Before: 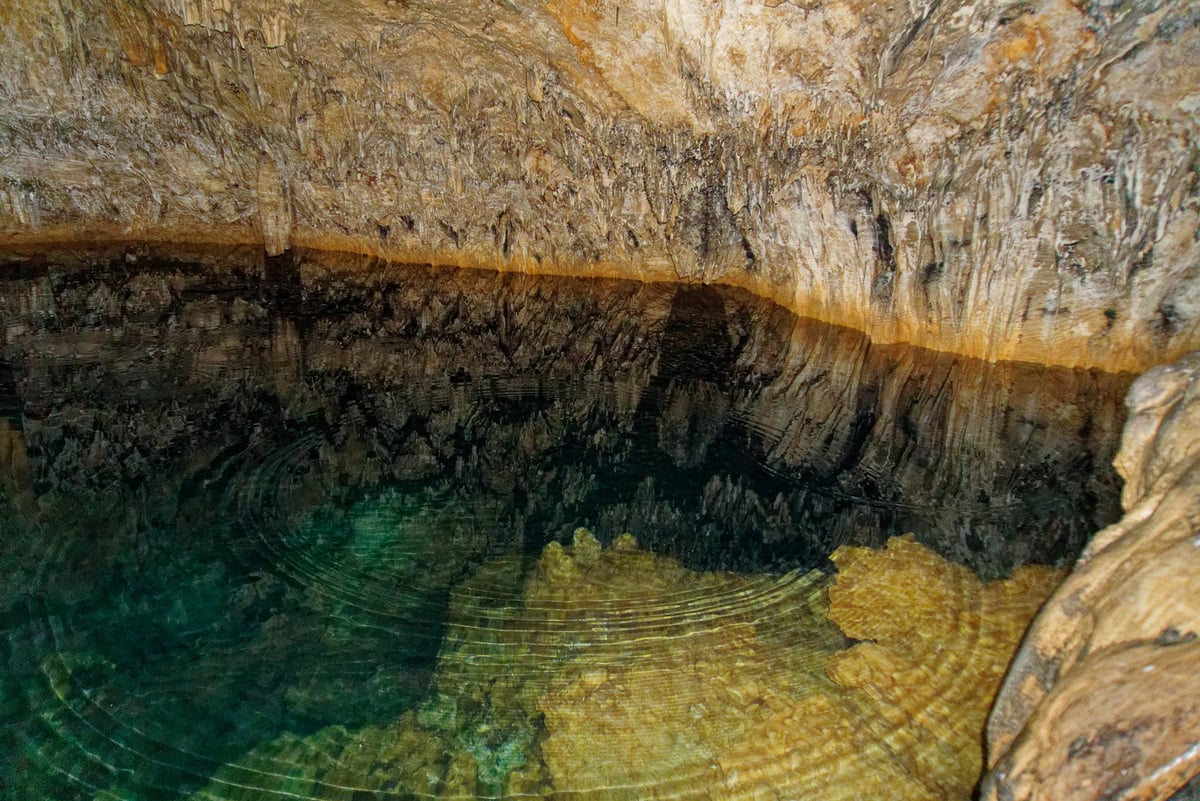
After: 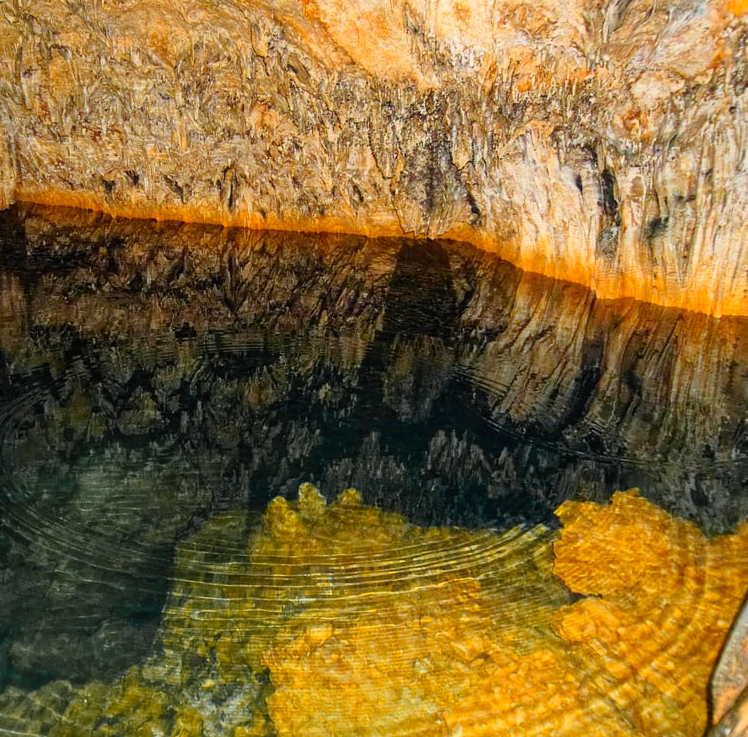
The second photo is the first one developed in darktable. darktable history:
crop and rotate: left 22.918%, top 5.629%, right 14.711%, bottom 2.247%
color zones: curves: ch0 [(0, 0.499) (0.143, 0.5) (0.286, 0.5) (0.429, 0.476) (0.571, 0.284) (0.714, 0.243) (0.857, 0.449) (1, 0.499)]; ch1 [(0, 0.532) (0.143, 0.645) (0.286, 0.696) (0.429, 0.211) (0.571, 0.504) (0.714, 0.493) (0.857, 0.495) (1, 0.532)]; ch2 [(0, 0.5) (0.143, 0.5) (0.286, 0.427) (0.429, 0.324) (0.571, 0.5) (0.714, 0.5) (0.857, 0.5) (1, 0.5)]
contrast brightness saturation: contrast 0.2, brightness 0.16, saturation 0.22
